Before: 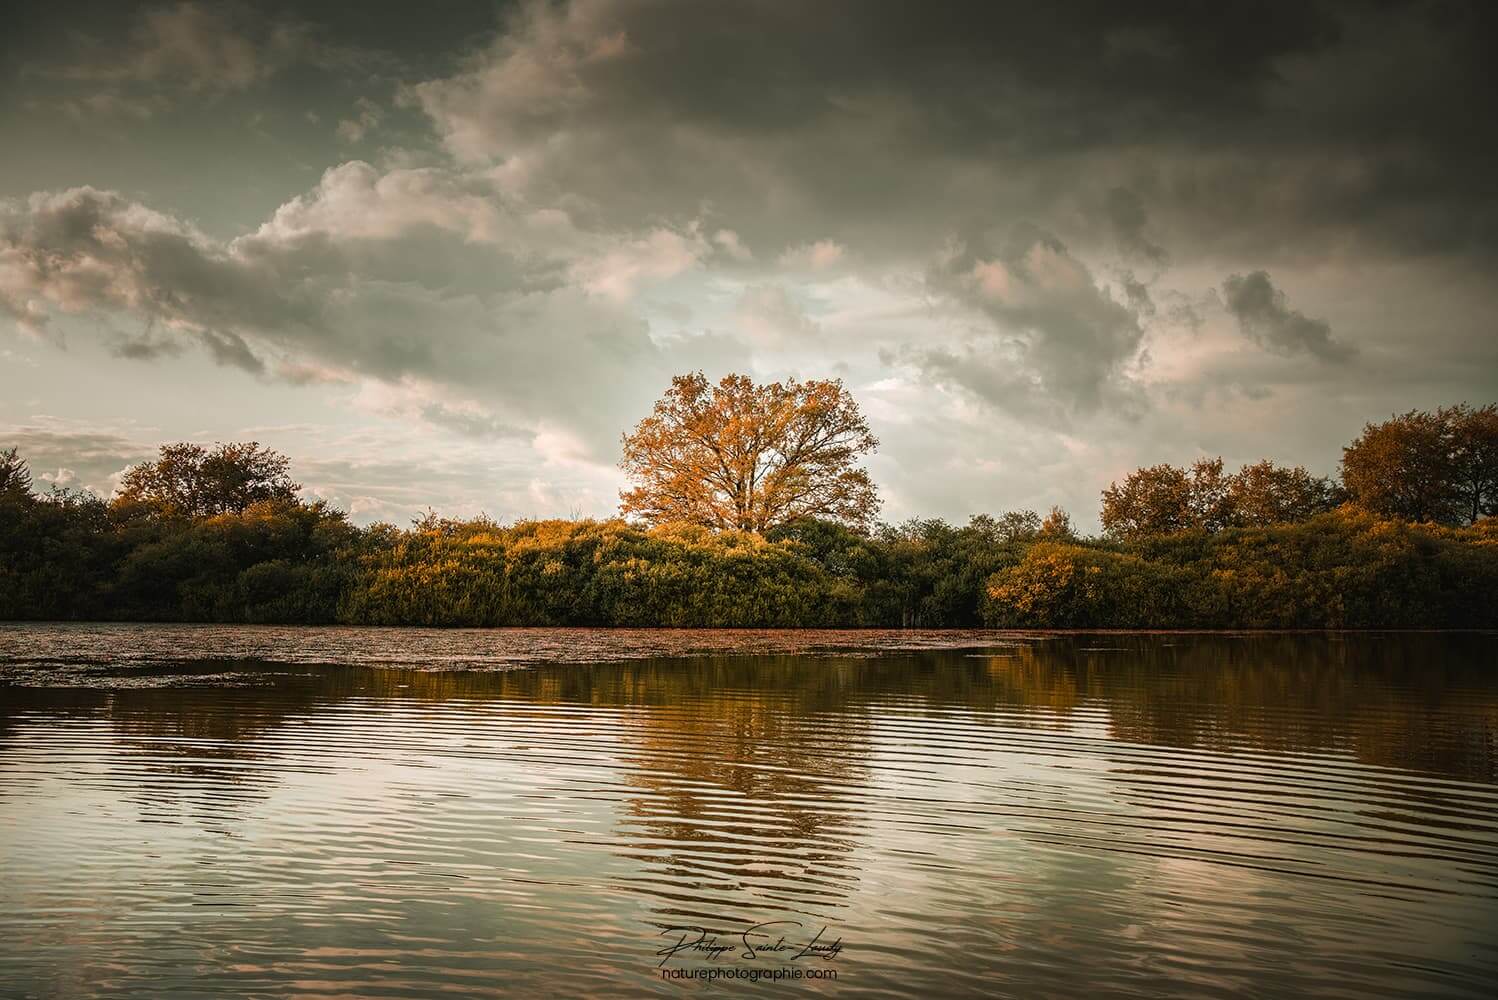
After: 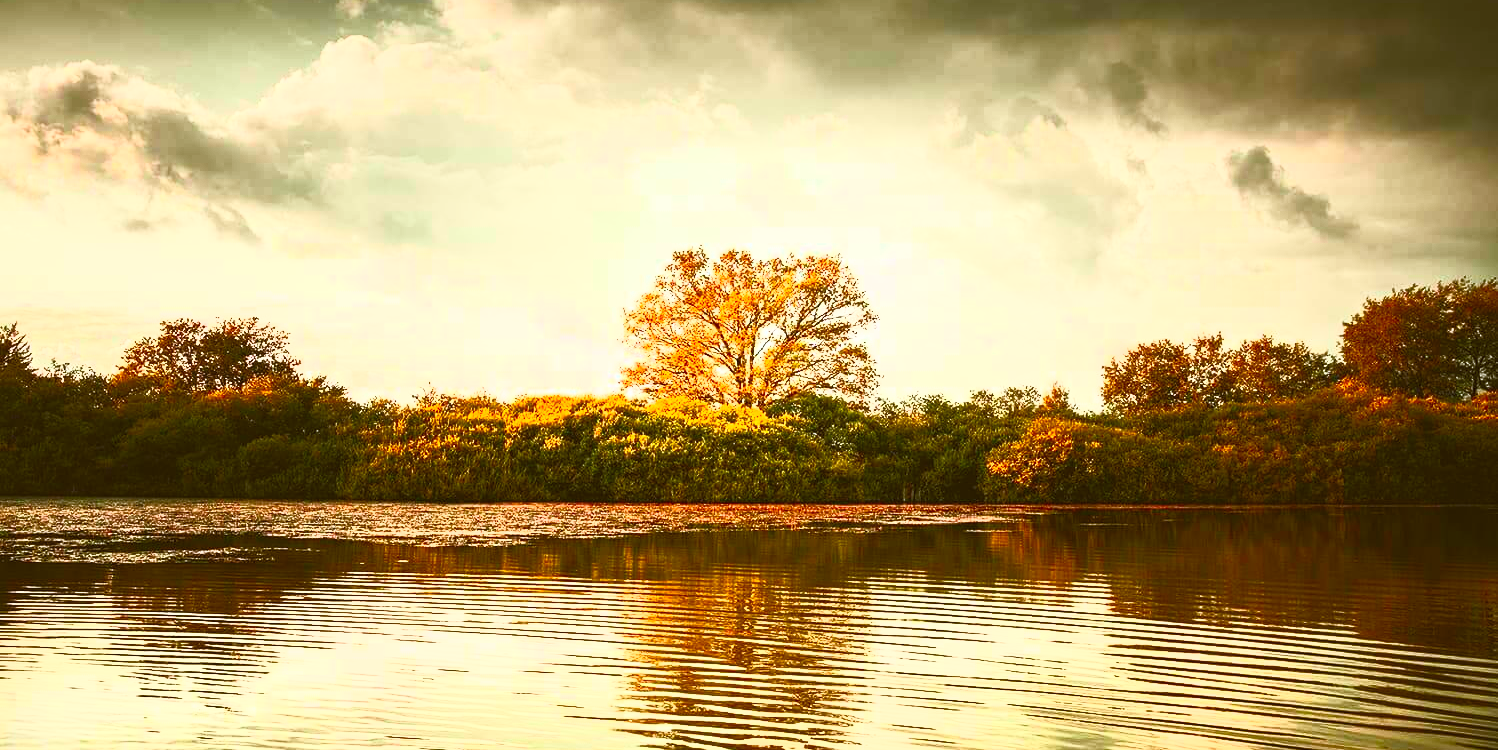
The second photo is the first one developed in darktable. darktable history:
crop and rotate: top 12.5%, bottom 12.5%
color correction: highlights a* -0.482, highlights b* 0.161, shadows a* 4.66, shadows b* 20.72
contrast brightness saturation: contrast 1, brightness 1, saturation 1
